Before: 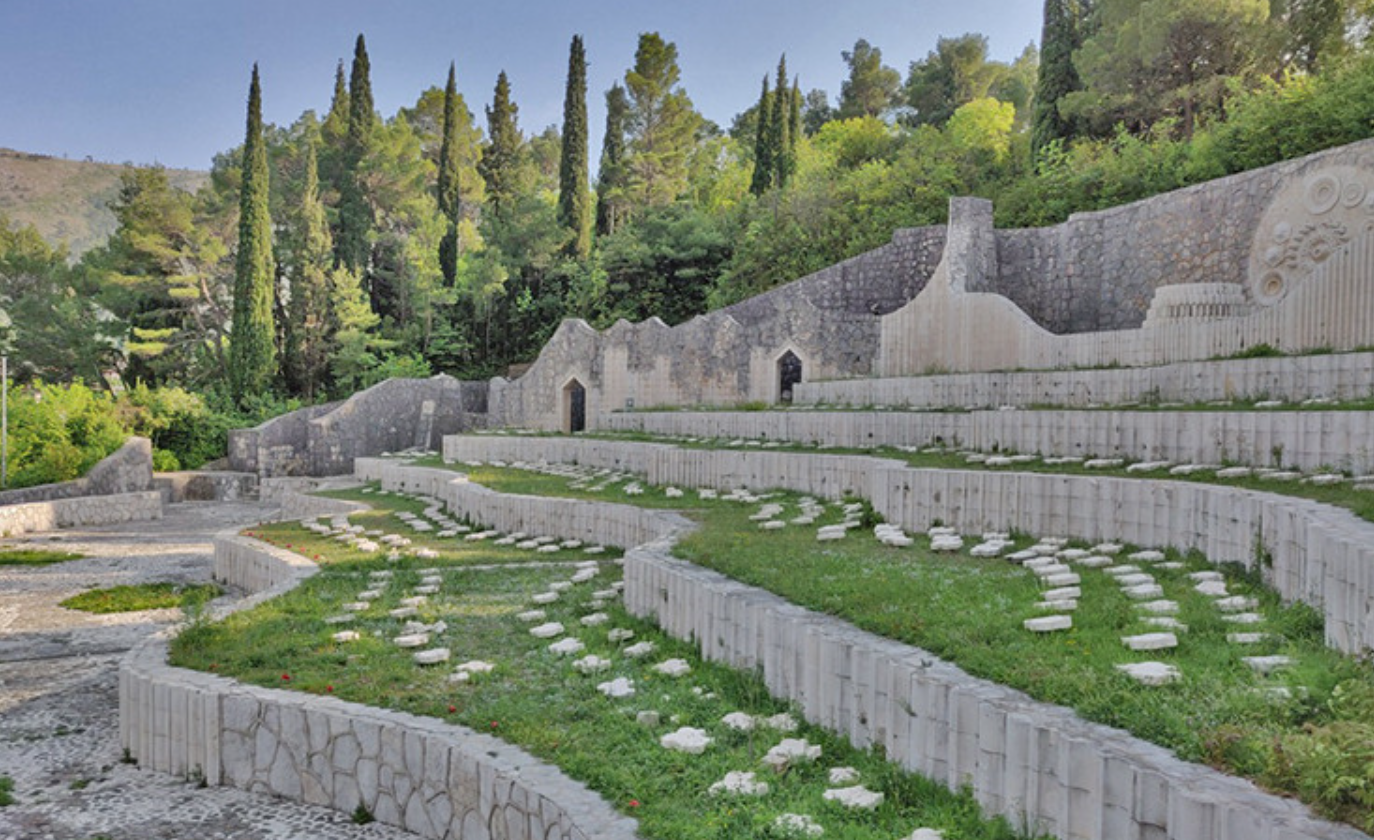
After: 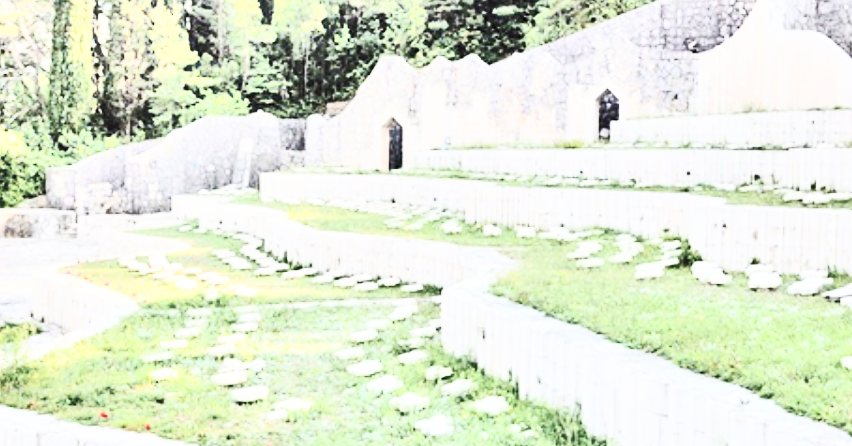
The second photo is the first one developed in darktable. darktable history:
contrast brightness saturation: contrast 0.57, brightness 0.57, saturation -0.34
crop: left 13.312%, top 31.28%, right 24.627%, bottom 15.582%
base curve: curves: ch0 [(0, 0) (0.028, 0.03) (0.105, 0.232) (0.387, 0.748) (0.754, 0.968) (1, 1)], fusion 1, exposure shift 0.576, preserve colors none
